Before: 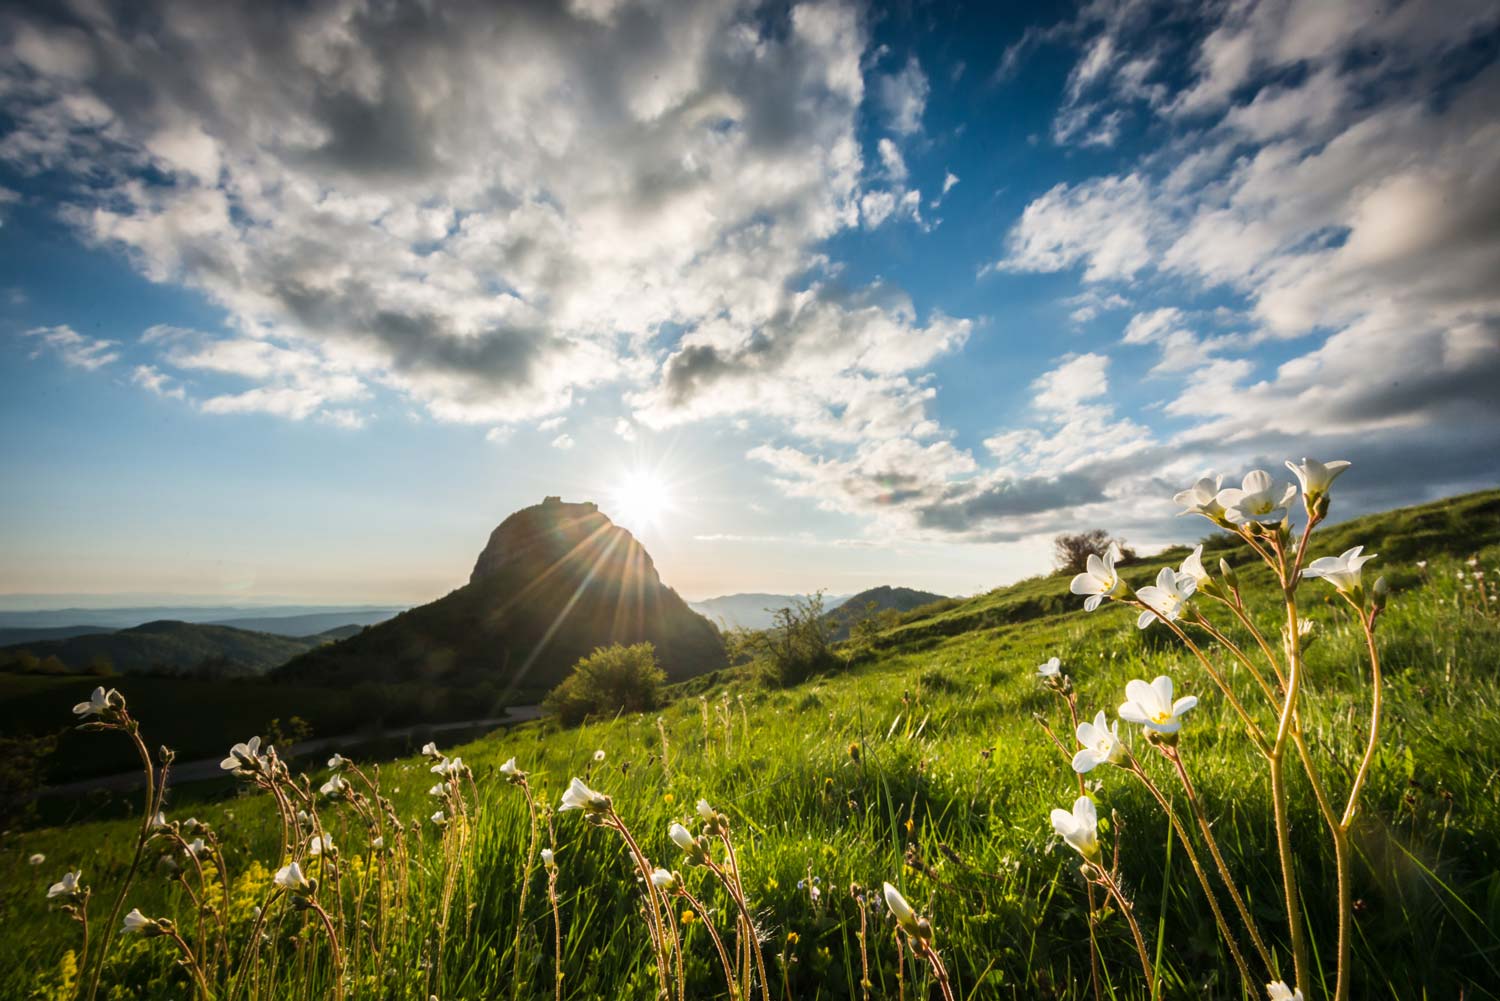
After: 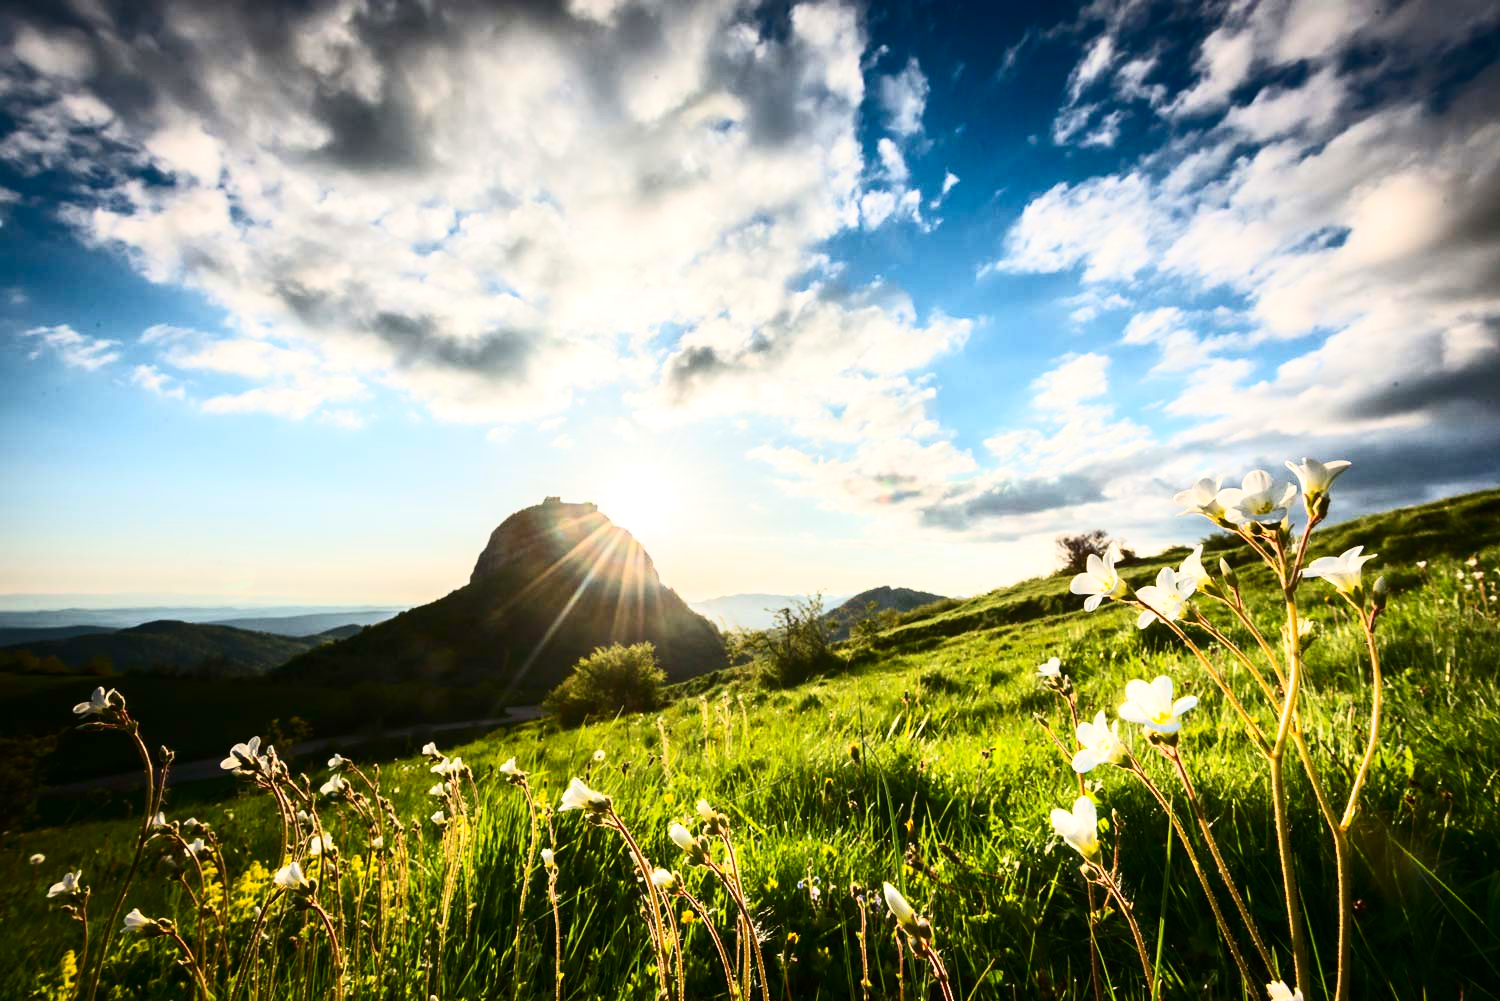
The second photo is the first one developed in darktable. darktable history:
exposure: exposure 0.202 EV, compensate highlight preservation false
contrast brightness saturation: contrast 0.396, brightness 0.111, saturation 0.206
